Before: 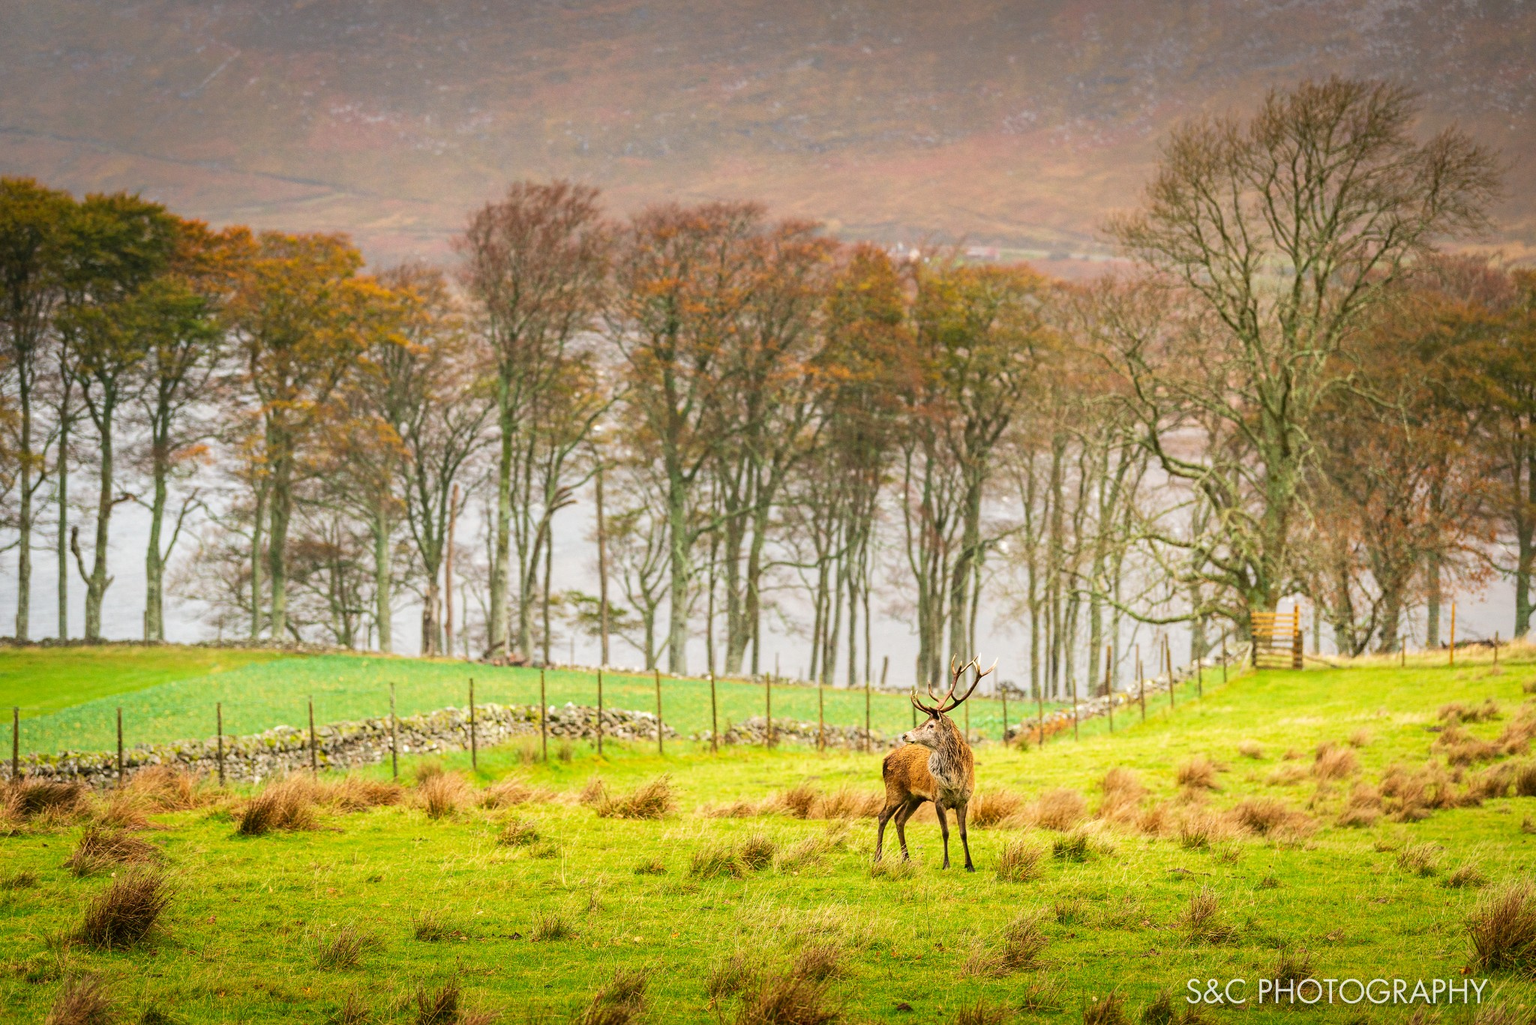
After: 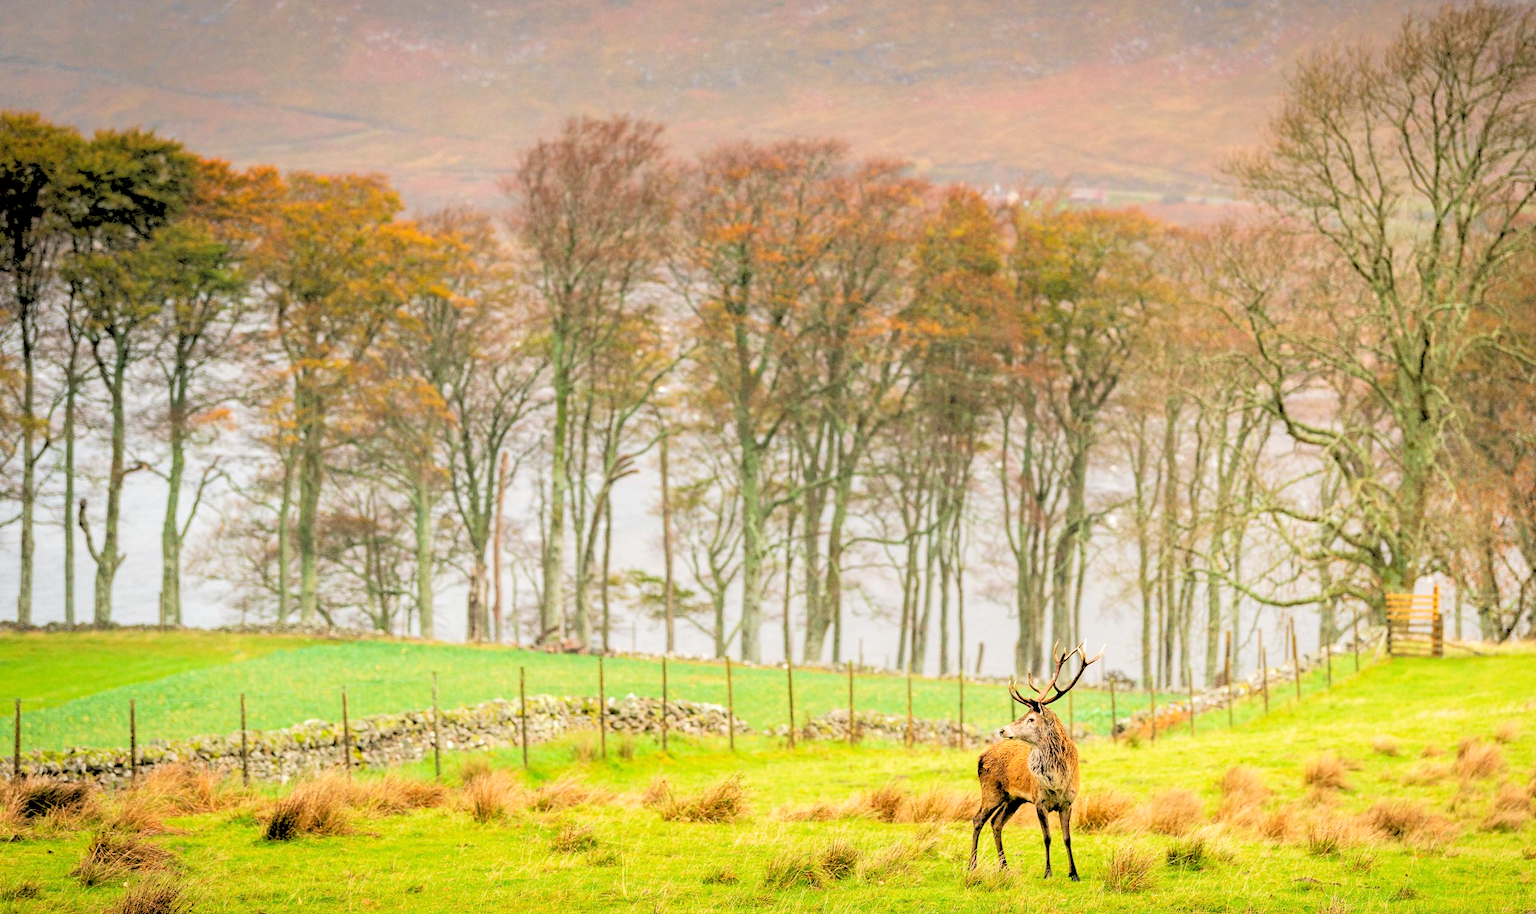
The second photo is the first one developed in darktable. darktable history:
rgb levels: levels [[0.027, 0.429, 0.996], [0, 0.5, 1], [0, 0.5, 1]]
crop: top 7.49%, right 9.717%, bottom 11.943%
white balance: emerald 1
